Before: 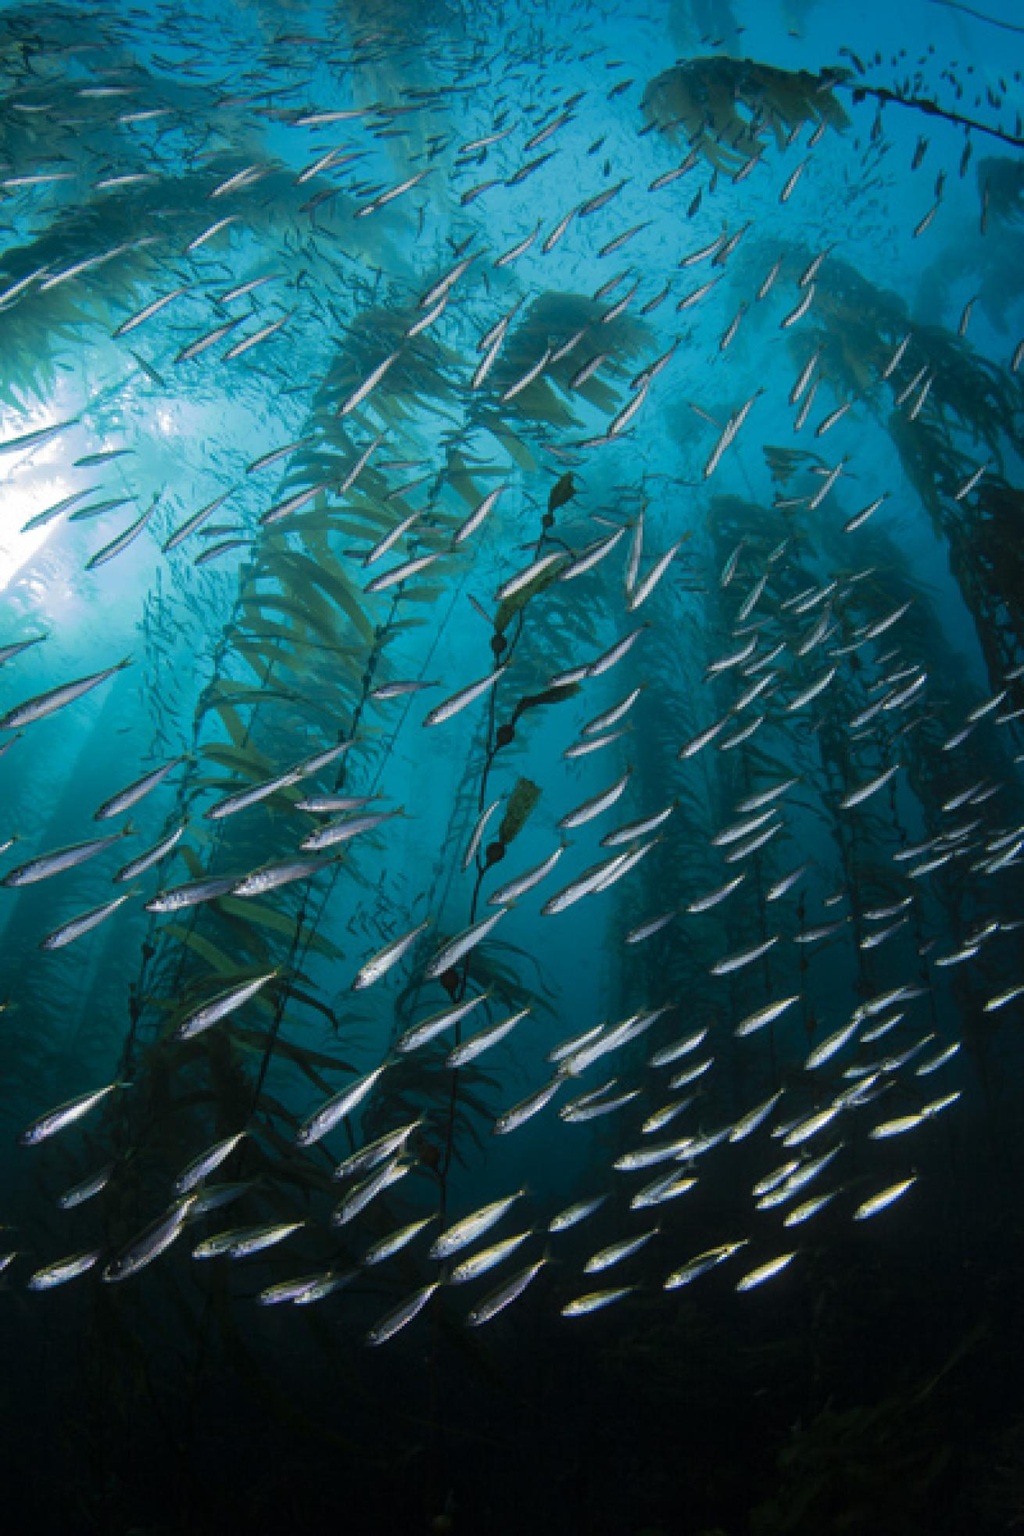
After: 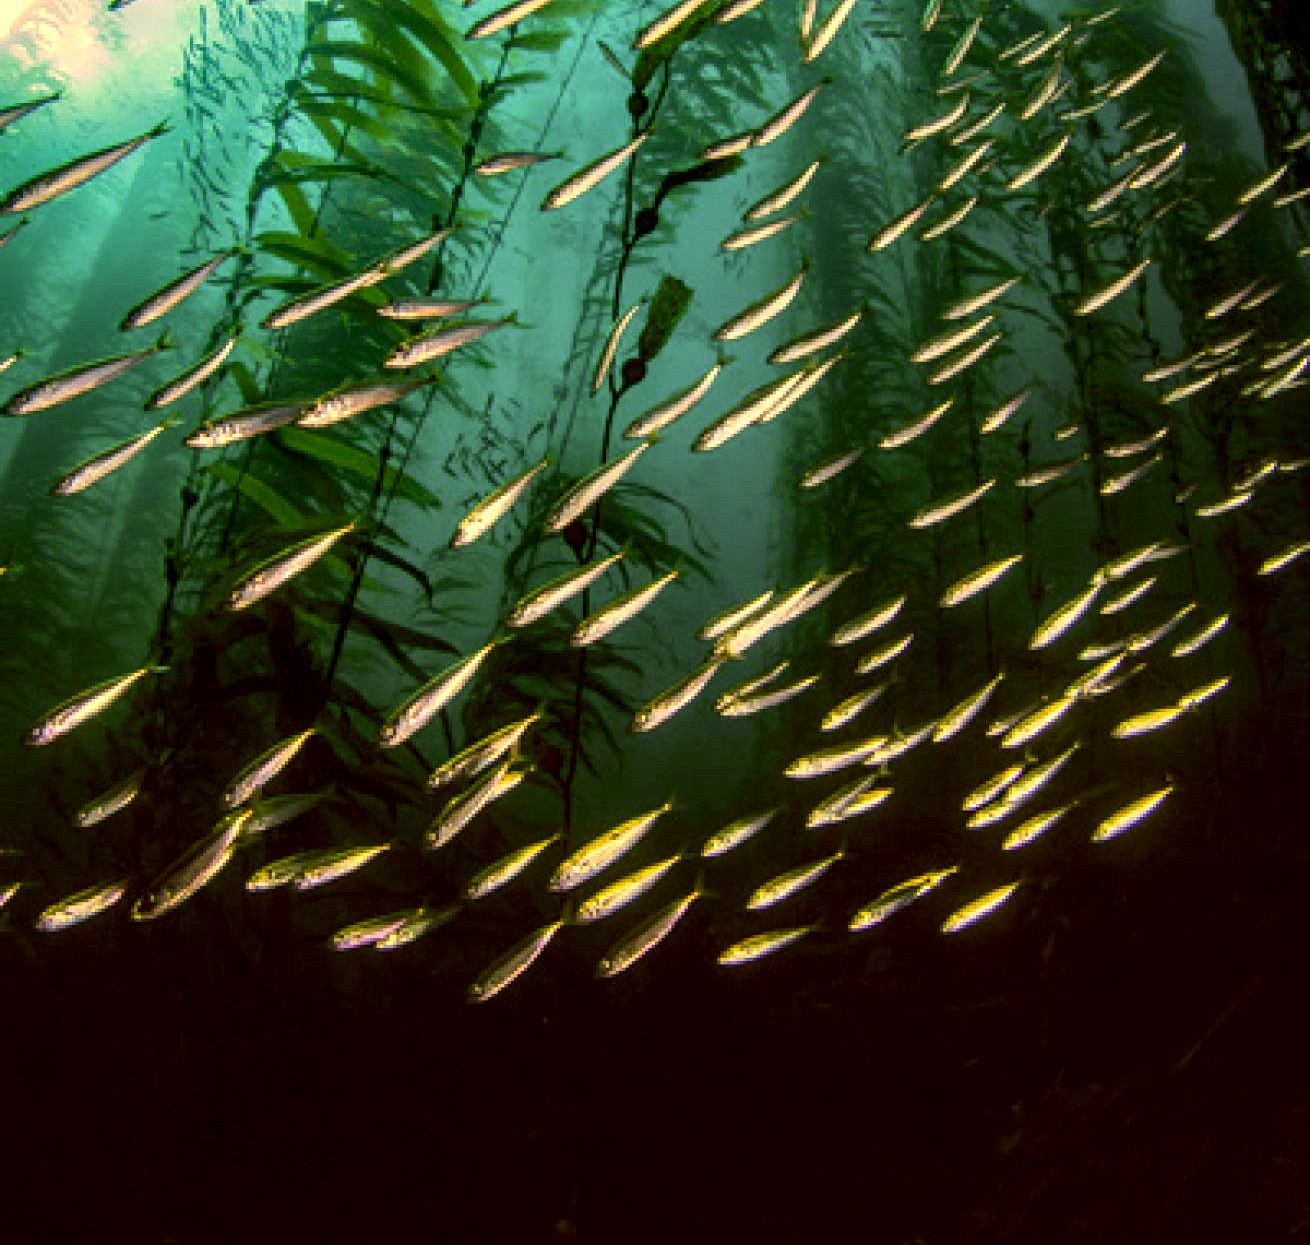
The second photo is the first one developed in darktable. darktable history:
exposure: exposure 0.128 EV, compensate exposure bias true, compensate highlight preservation false
crop and rotate: top 36.617%
local contrast: highlights 19%, detail 188%
color correction: highlights a* 11.15, highlights b* 30.02, shadows a* 2.84, shadows b* 18.29, saturation 1.74
